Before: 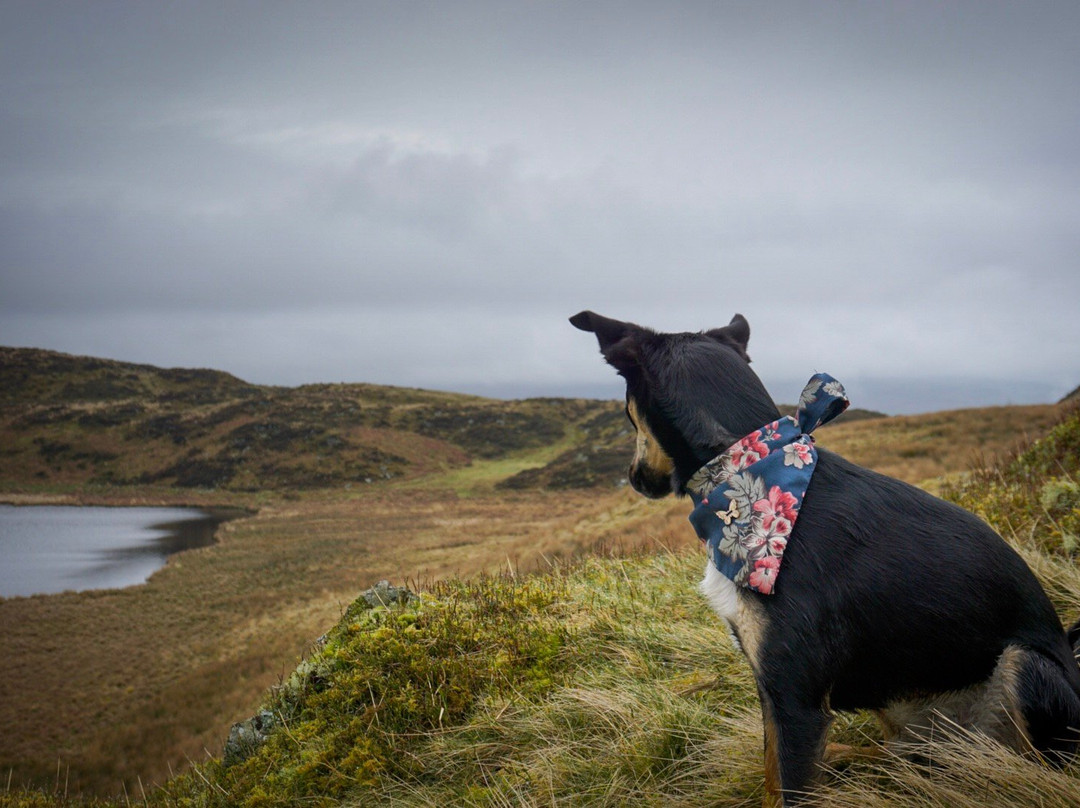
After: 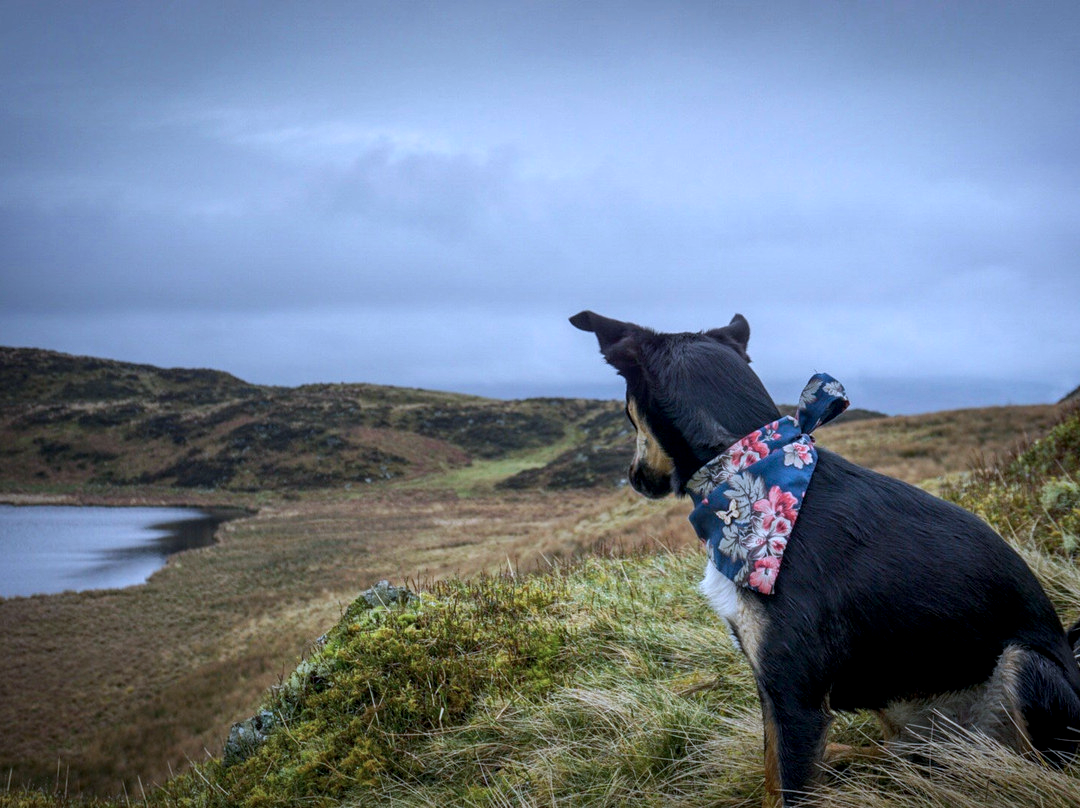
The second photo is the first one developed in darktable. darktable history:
color calibration: illuminant custom, x 0.39, y 0.392, temperature 3856.94 K
local contrast: detail 130%
